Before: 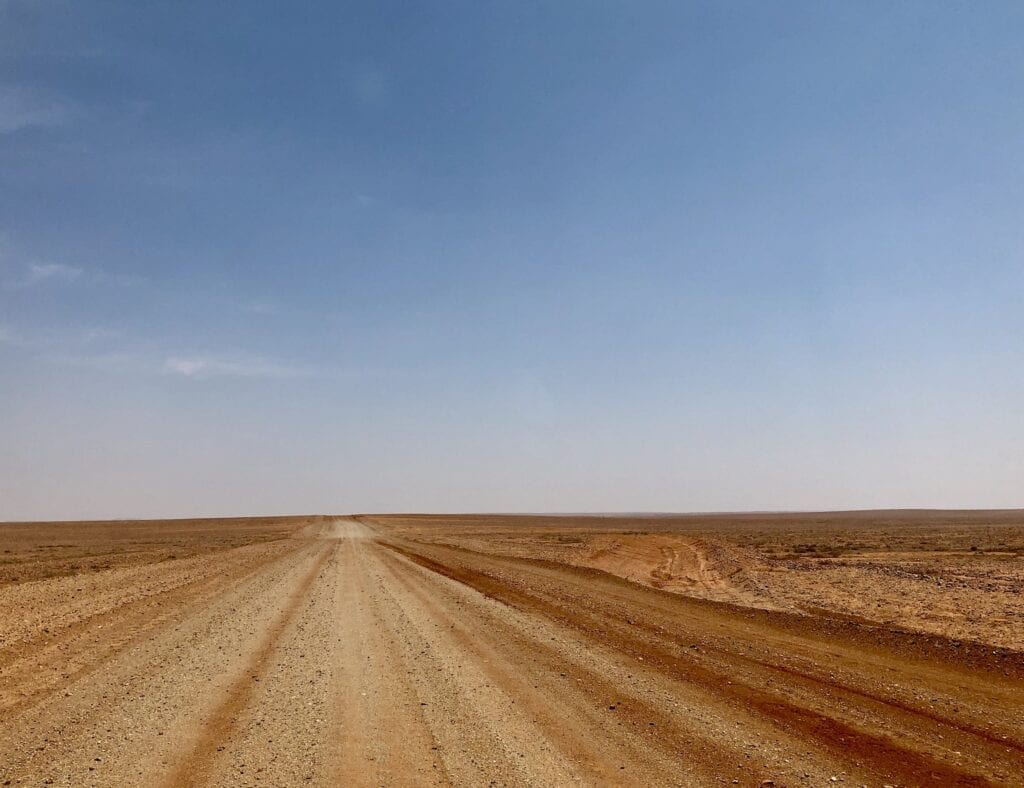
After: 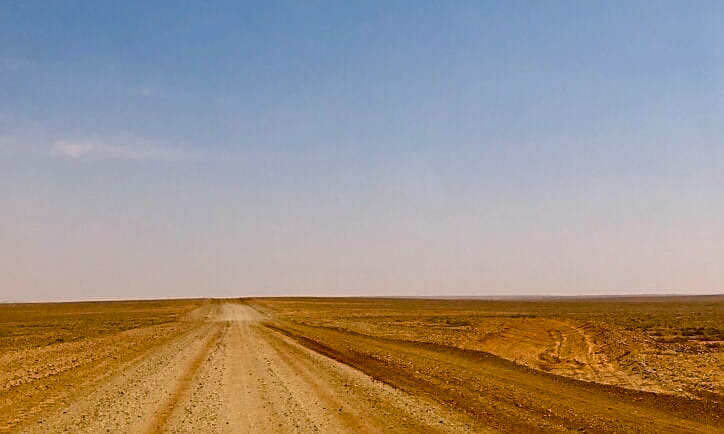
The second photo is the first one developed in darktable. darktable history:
color balance rgb: shadows lift › luminance -7.367%, shadows lift › chroma 2.278%, shadows lift › hue 164.67°, highlights gain › chroma 3.021%, highlights gain › hue 60.25°, global offset › luminance 0.7%, linear chroma grading › global chroma 16.087%, perceptual saturation grading › global saturation 34.587%, perceptual saturation grading › highlights -25.114%, perceptual saturation grading › shadows 25.954%
sharpen: on, module defaults
crop: left 10.988%, top 27.628%, right 18.288%, bottom 17.291%
